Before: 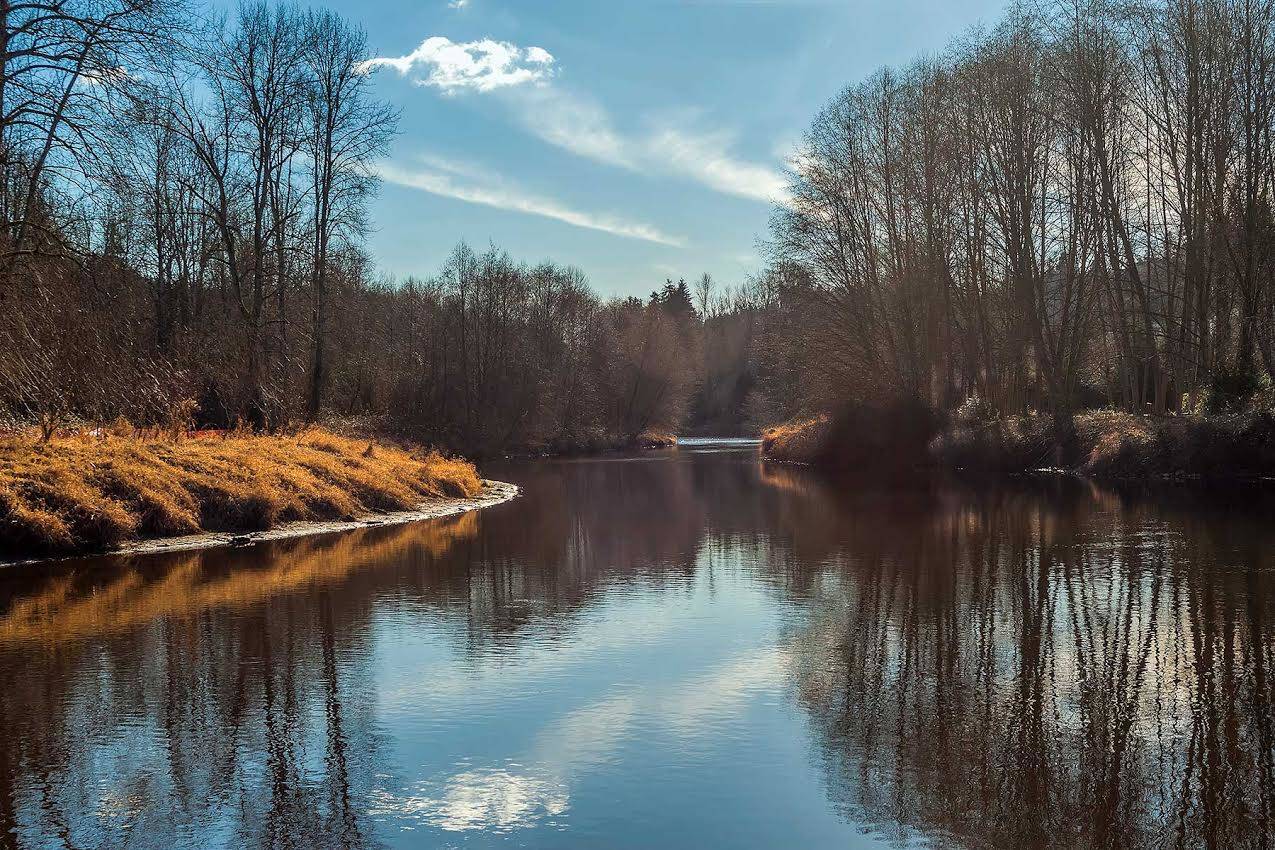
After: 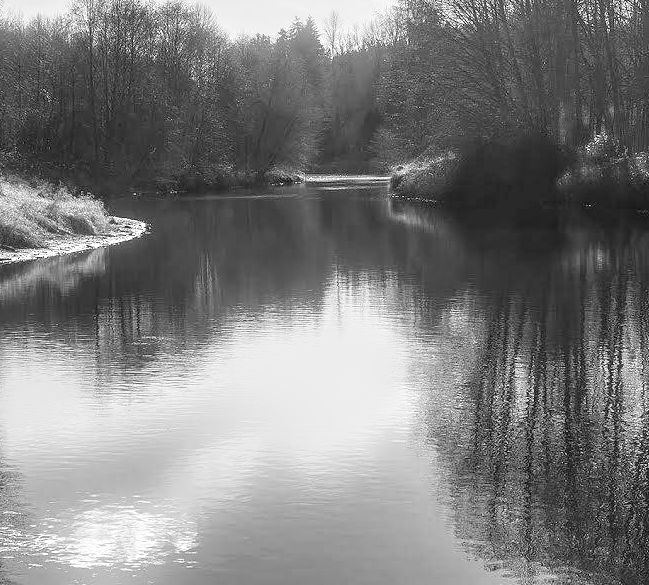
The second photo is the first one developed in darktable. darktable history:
white balance: red 0.983, blue 1.036
bloom: size 5%, threshold 95%, strength 15%
exposure: black level correction 0, exposure 0.877 EV, compensate exposure bias true, compensate highlight preservation false
monochrome: a -74.22, b 78.2
crop and rotate: left 29.237%, top 31.152%, right 19.807%
